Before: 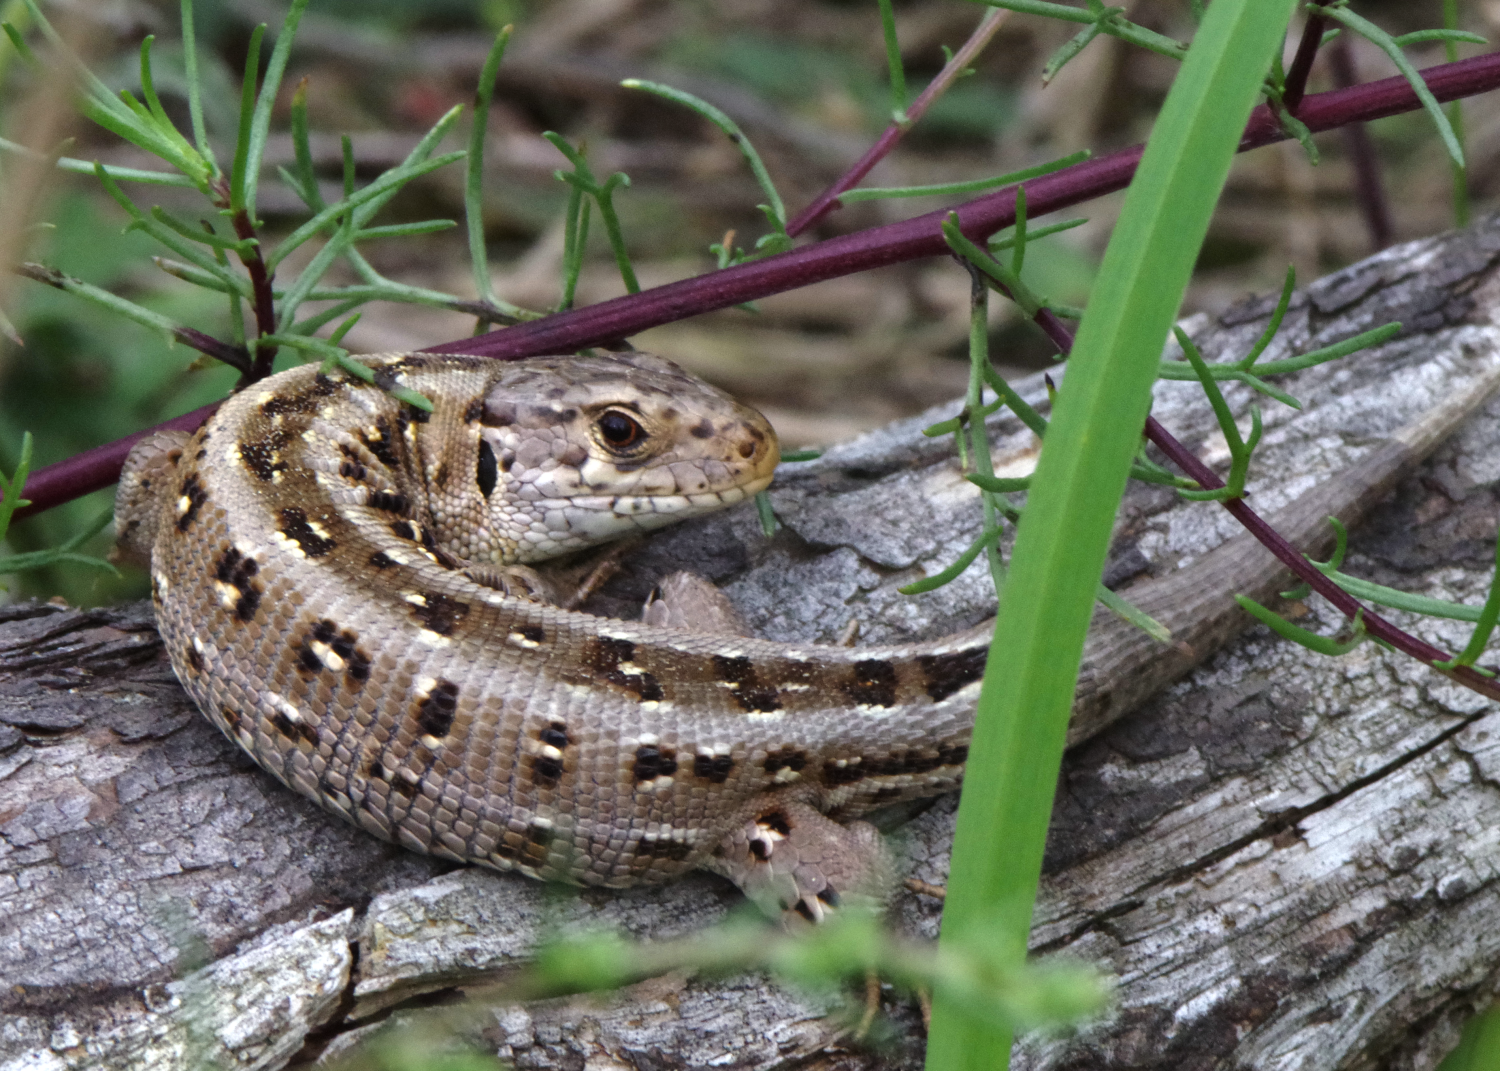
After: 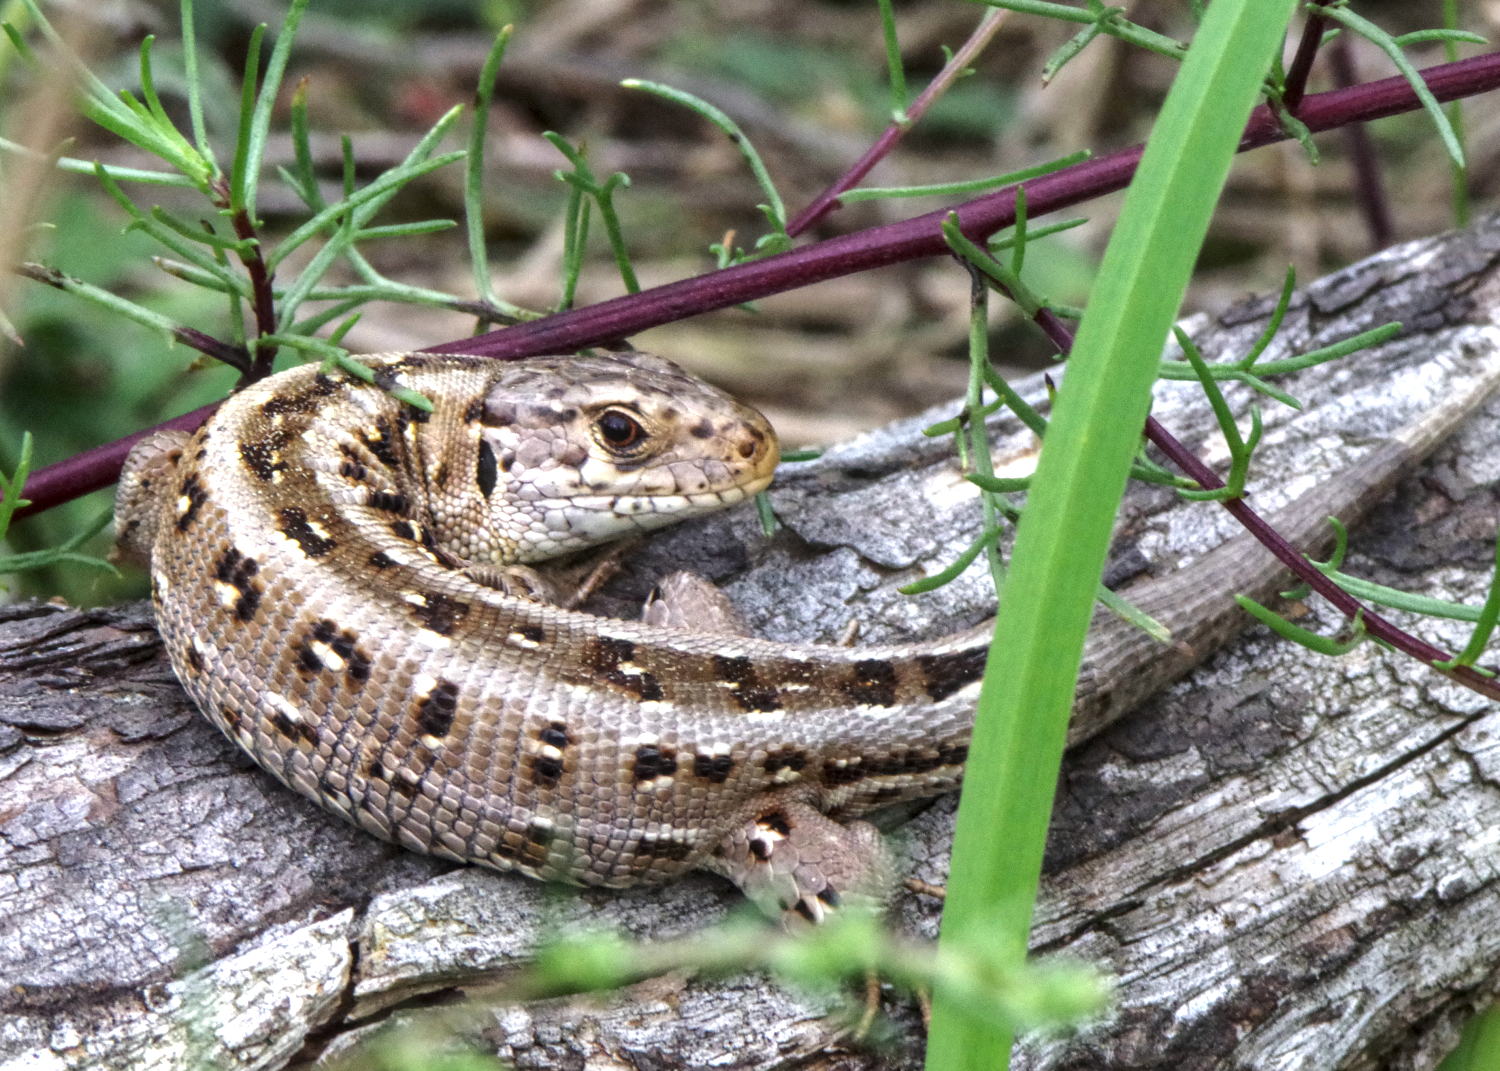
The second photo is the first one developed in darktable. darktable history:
local contrast: detail 130%
exposure: black level correction 0, exposure 0.6 EV, compensate highlight preservation false
